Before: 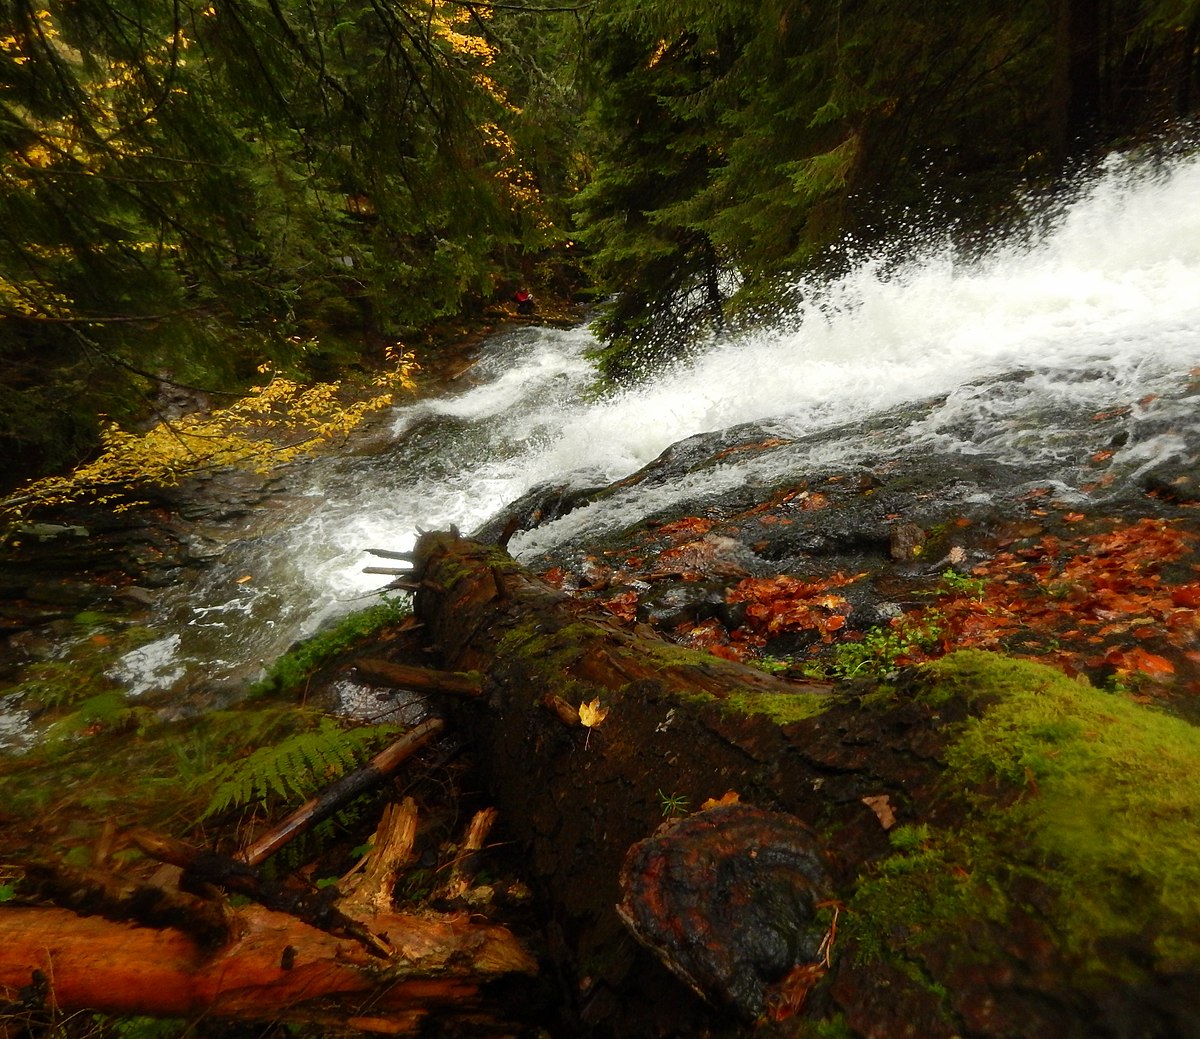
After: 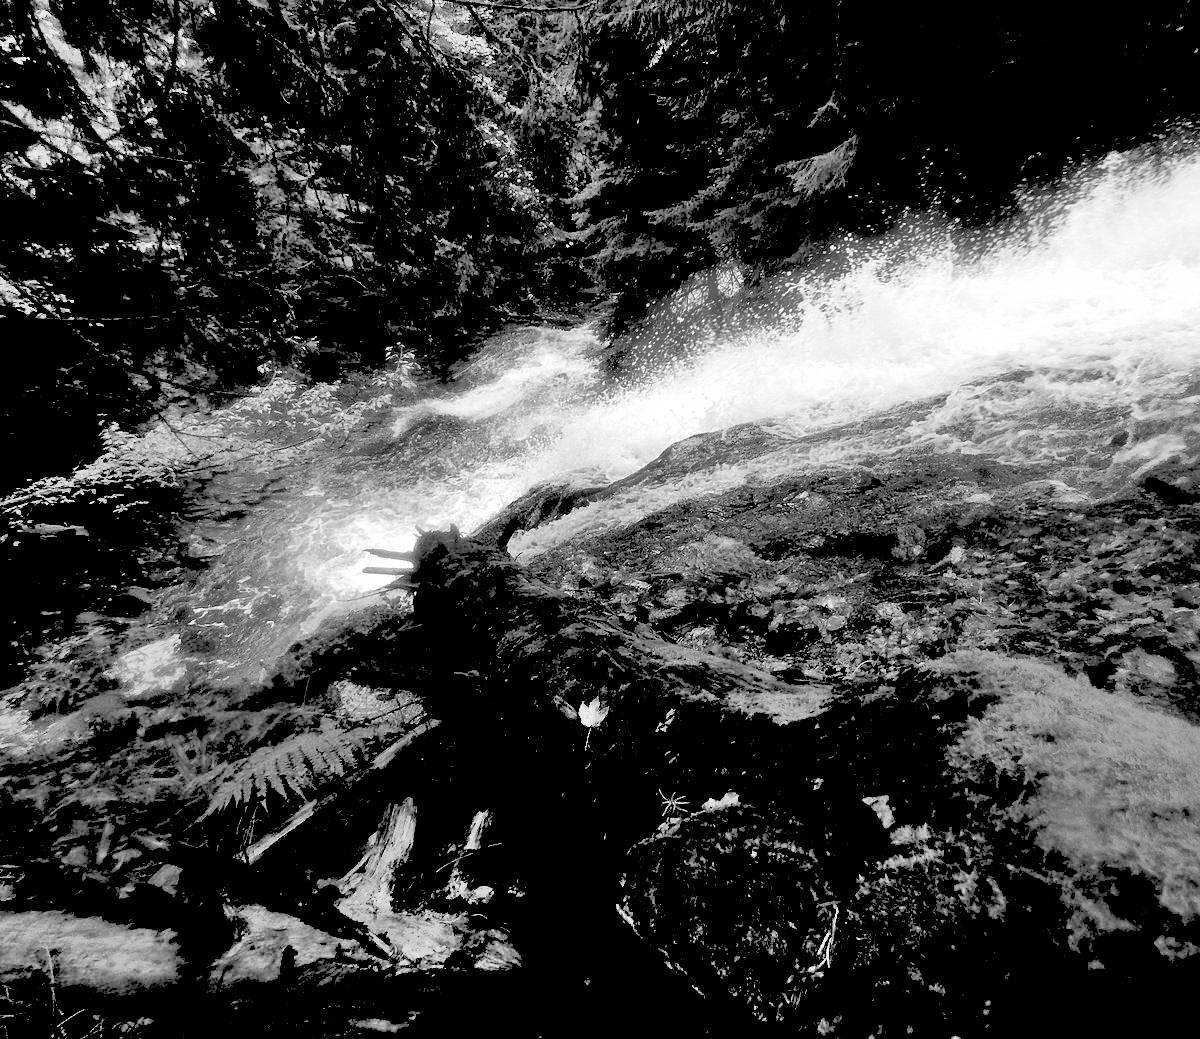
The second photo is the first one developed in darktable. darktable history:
monochrome: size 3.1
haze removal: strength -0.1, adaptive false
color balance rgb: perceptual saturation grading › global saturation 24.74%, perceptual saturation grading › highlights -51.22%, perceptual saturation grading › mid-tones 19.16%, perceptual saturation grading › shadows 60.98%, global vibrance 50%
contrast brightness saturation: saturation -0.05
rgb levels: levels [[0.027, 0.429, 0.996], [0, 0.5, 1], [0, 0.5, 1]]
tone equalizer: on, module defaults
shadows and highlights: soften with gaussian
white balance: emerald 1
